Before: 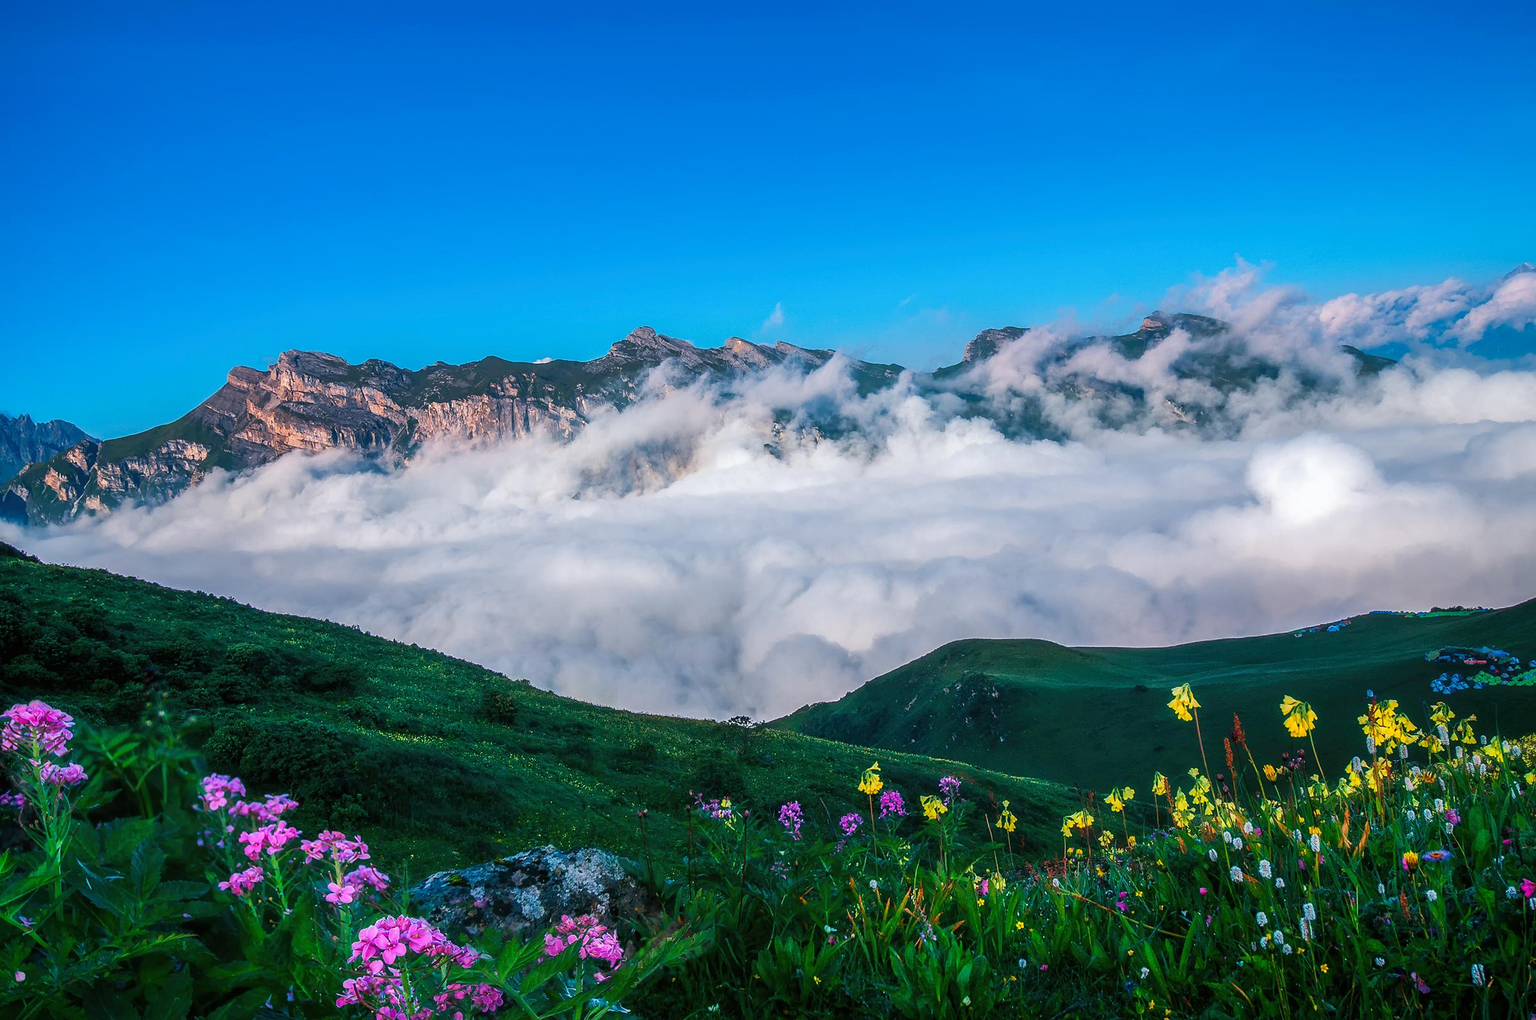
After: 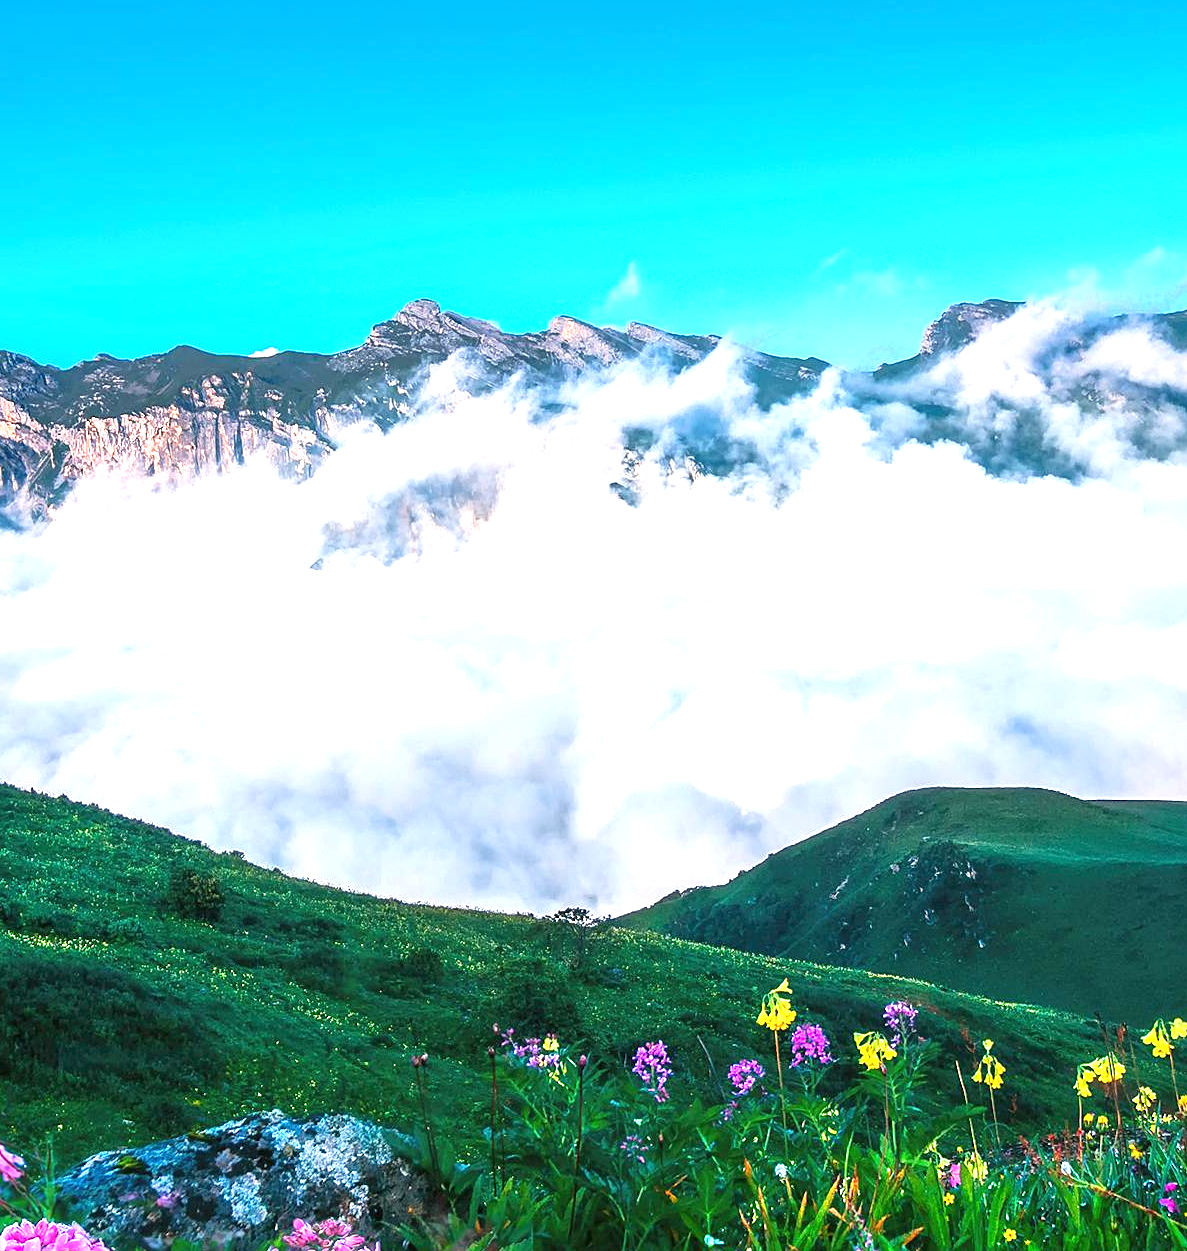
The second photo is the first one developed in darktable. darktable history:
sharpen: amount 0.2
crop and rotate: angle 0.02°, left 24.353%, top 13.219%, right 26.156%, bottom 8.224%
exposure: black level correction 0, exposure 1.35 EV, compensate exposure bias true, compensate highlight preservation false
